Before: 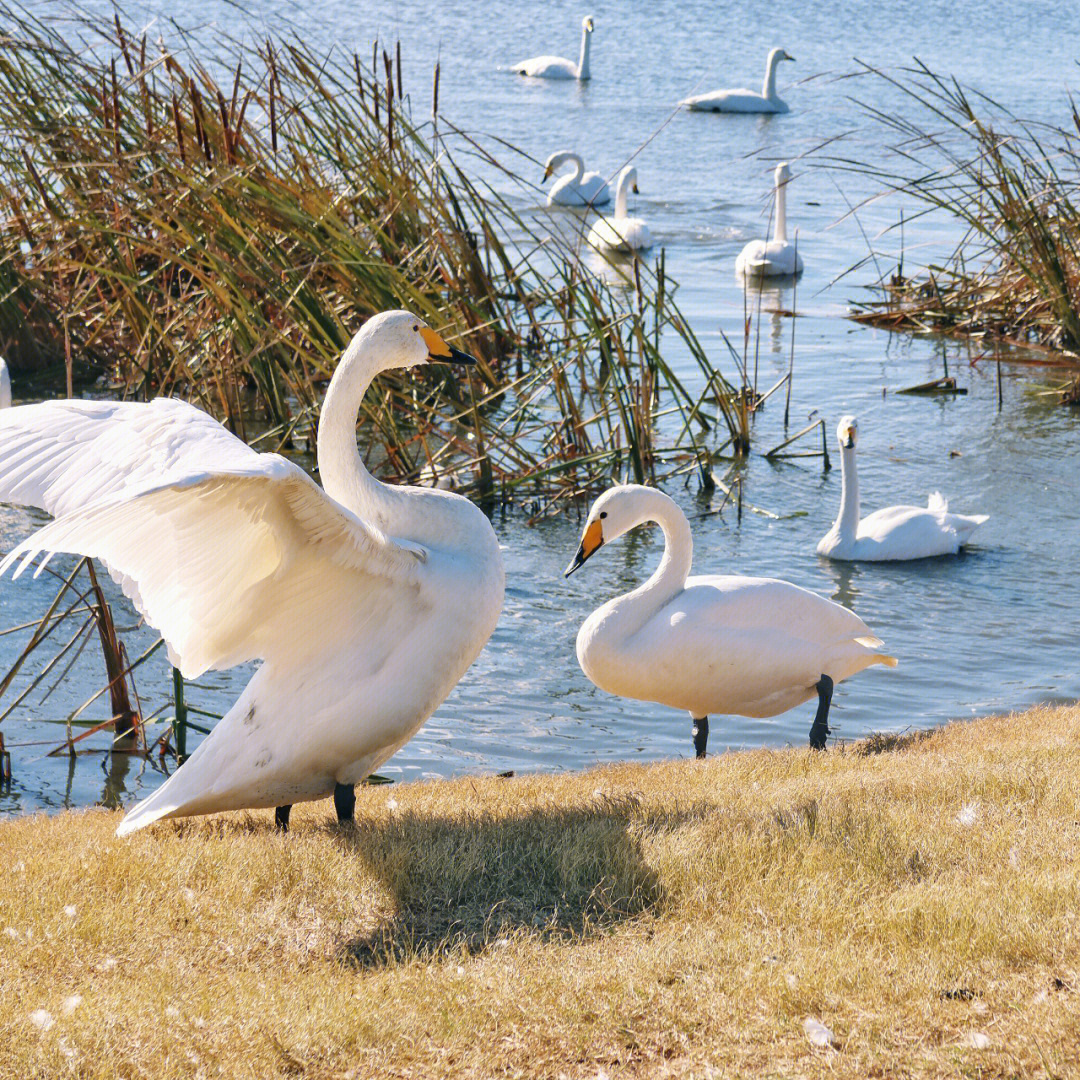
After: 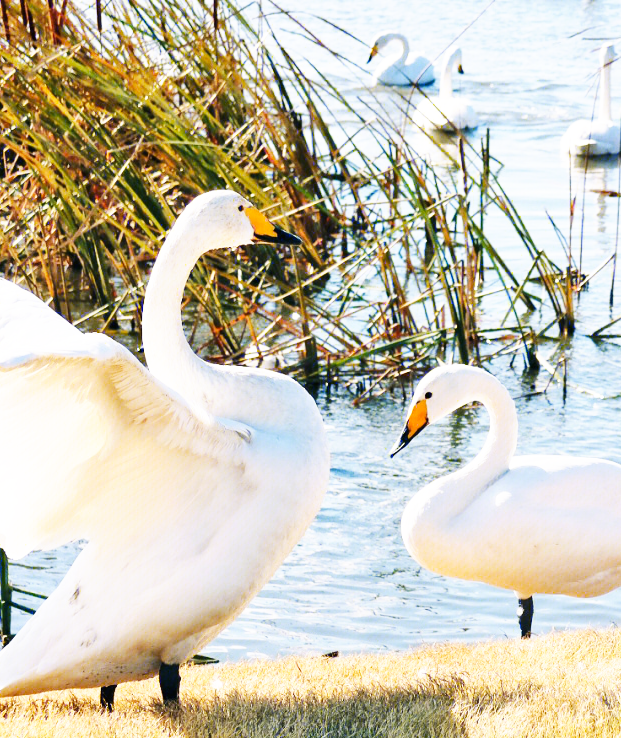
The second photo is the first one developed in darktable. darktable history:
crop: left 16.211%, top 11.197%, right 26.264%, bottom 20.382%
base curve: curves: ch0 [(0, 0) (0.007, 0.004) (0.027, 0.03) (0.046, 0.07) (0.207, 0.54) (0.442, 0.872) (0.673, 0.972) (1, 1)], preserve colors none
